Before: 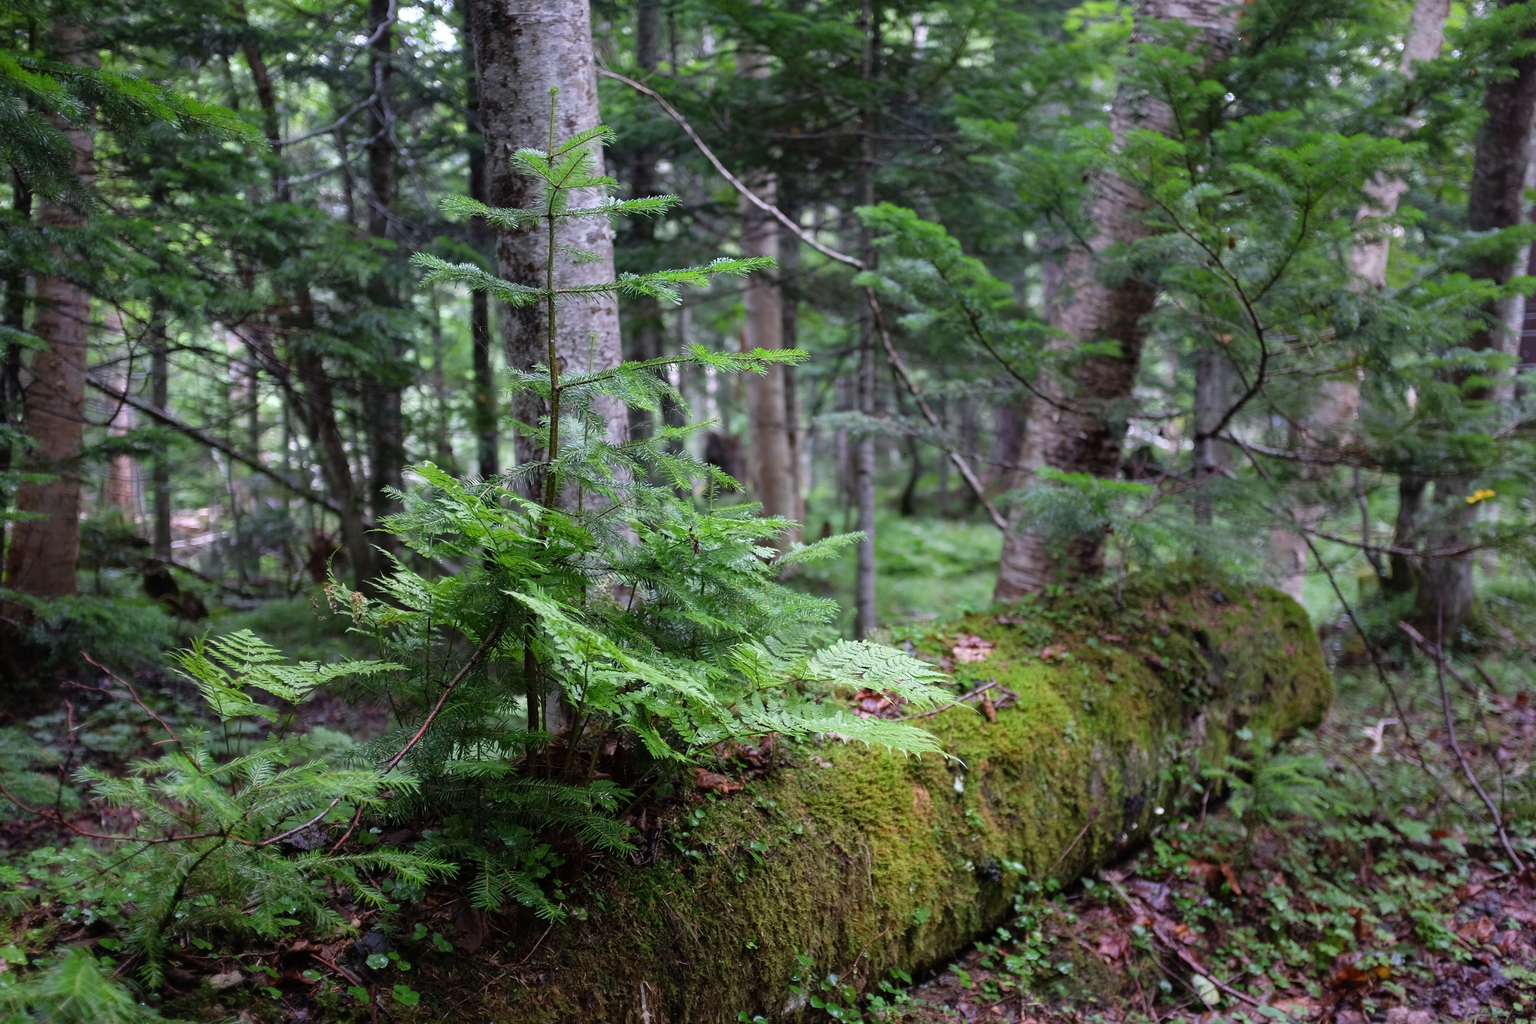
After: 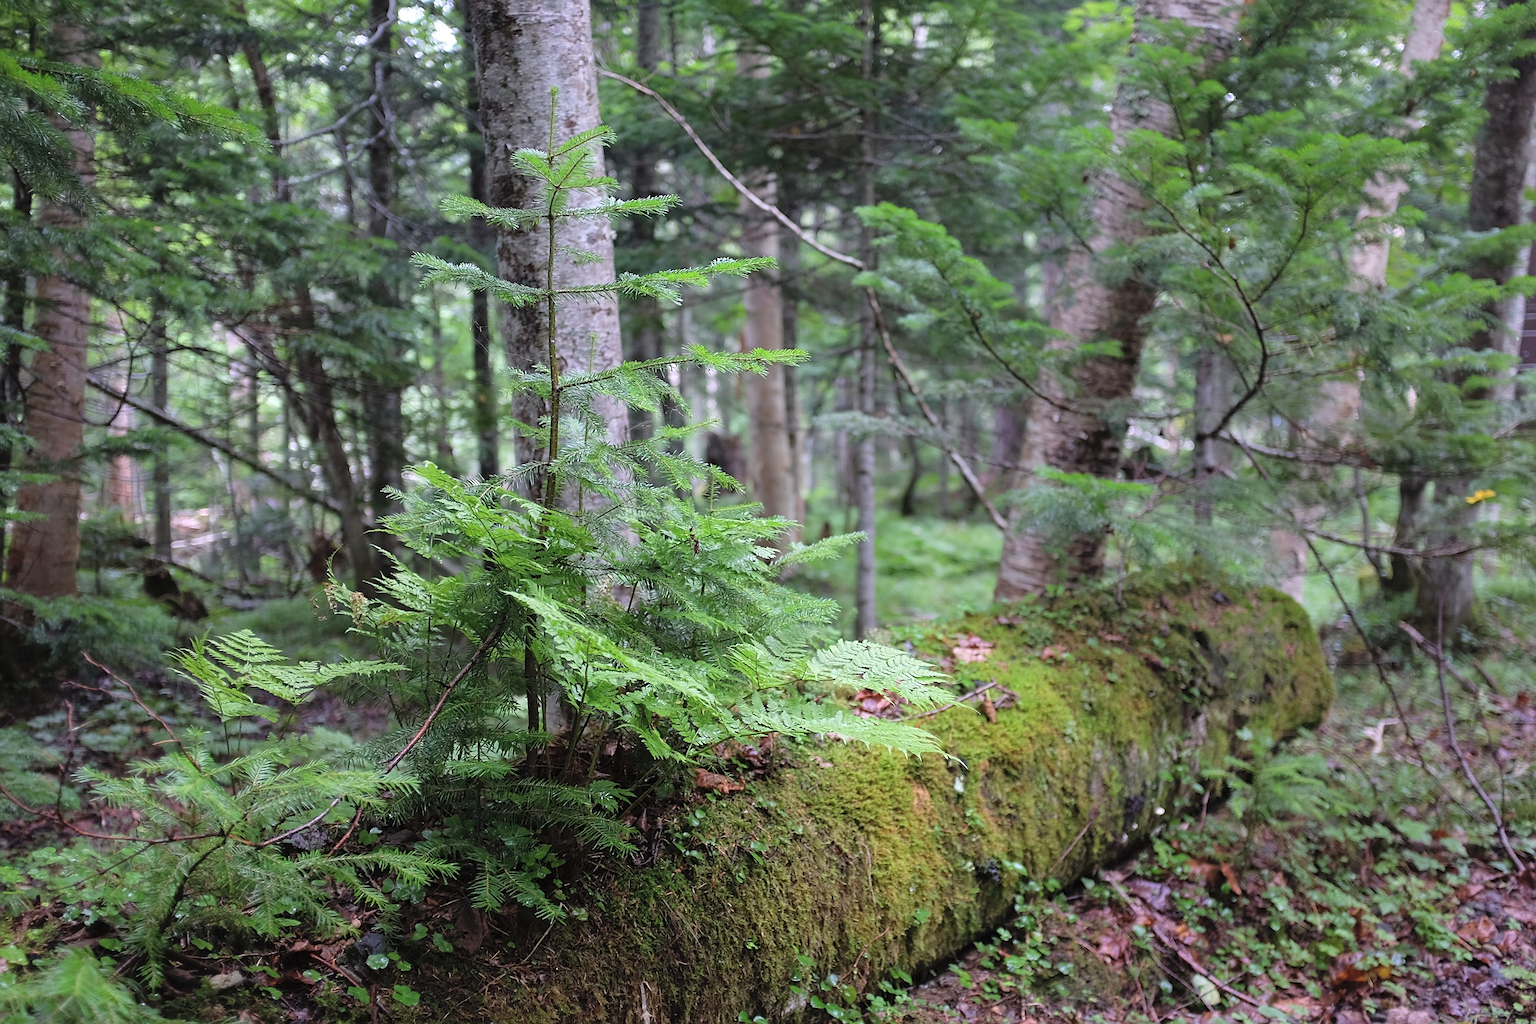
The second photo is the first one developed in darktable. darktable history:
contrast brightness saturation: brightness 0.15
tone equalizer: on, module defaults
sharpen: on, module defaults
